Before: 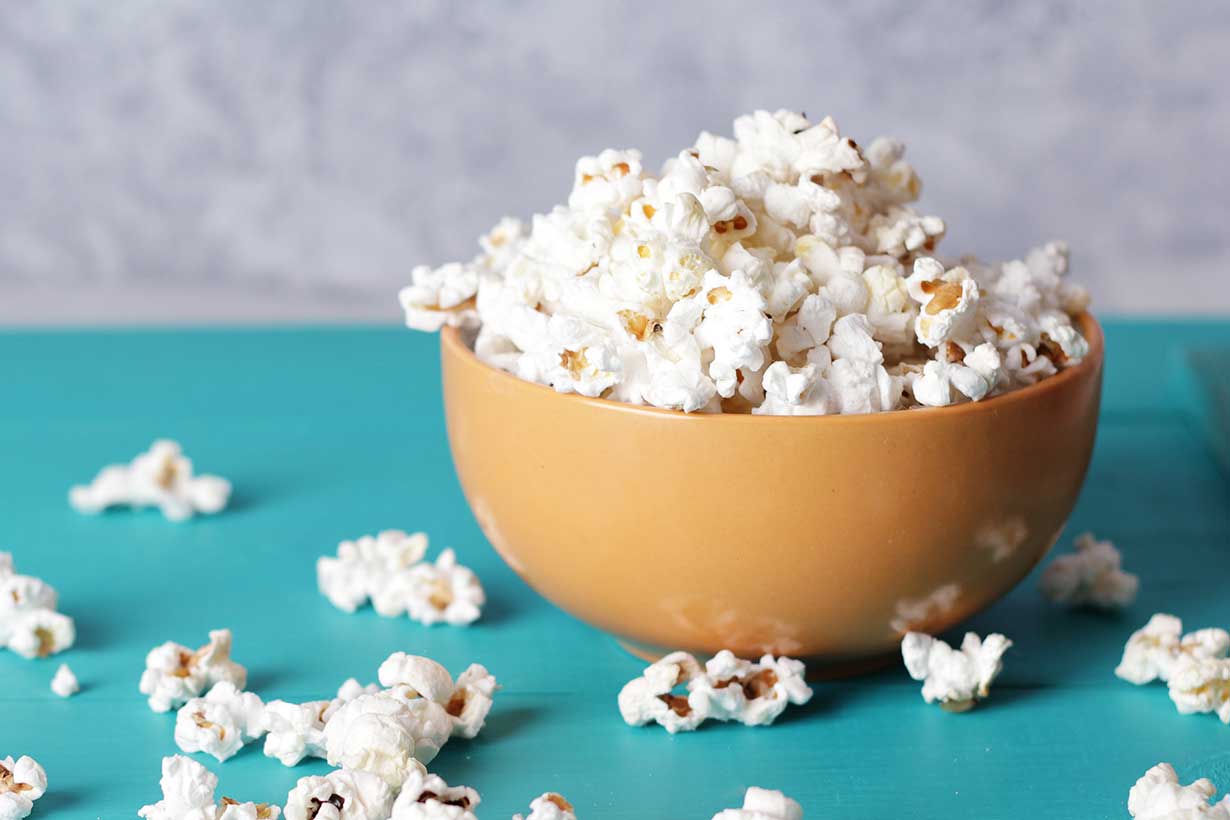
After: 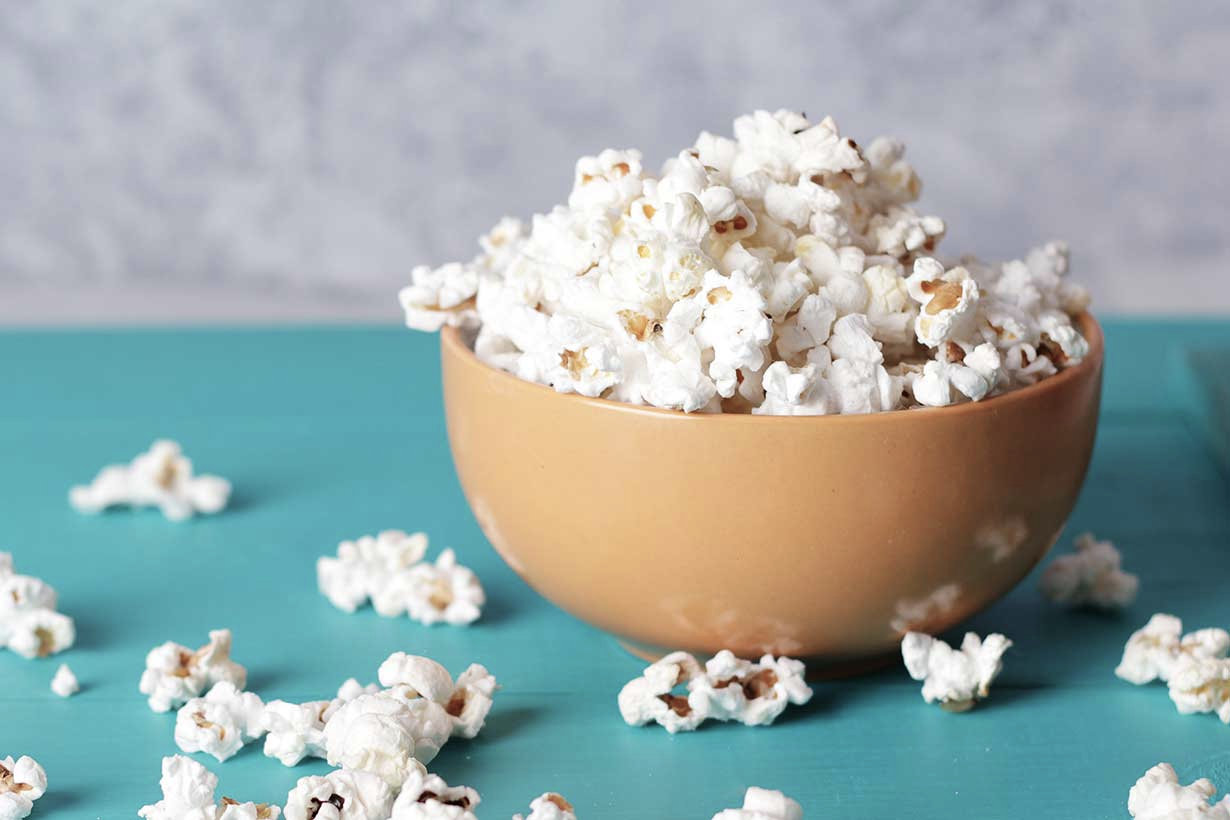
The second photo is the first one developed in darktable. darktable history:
white balance: emerald 1
color balance: input saturation 80.07%
